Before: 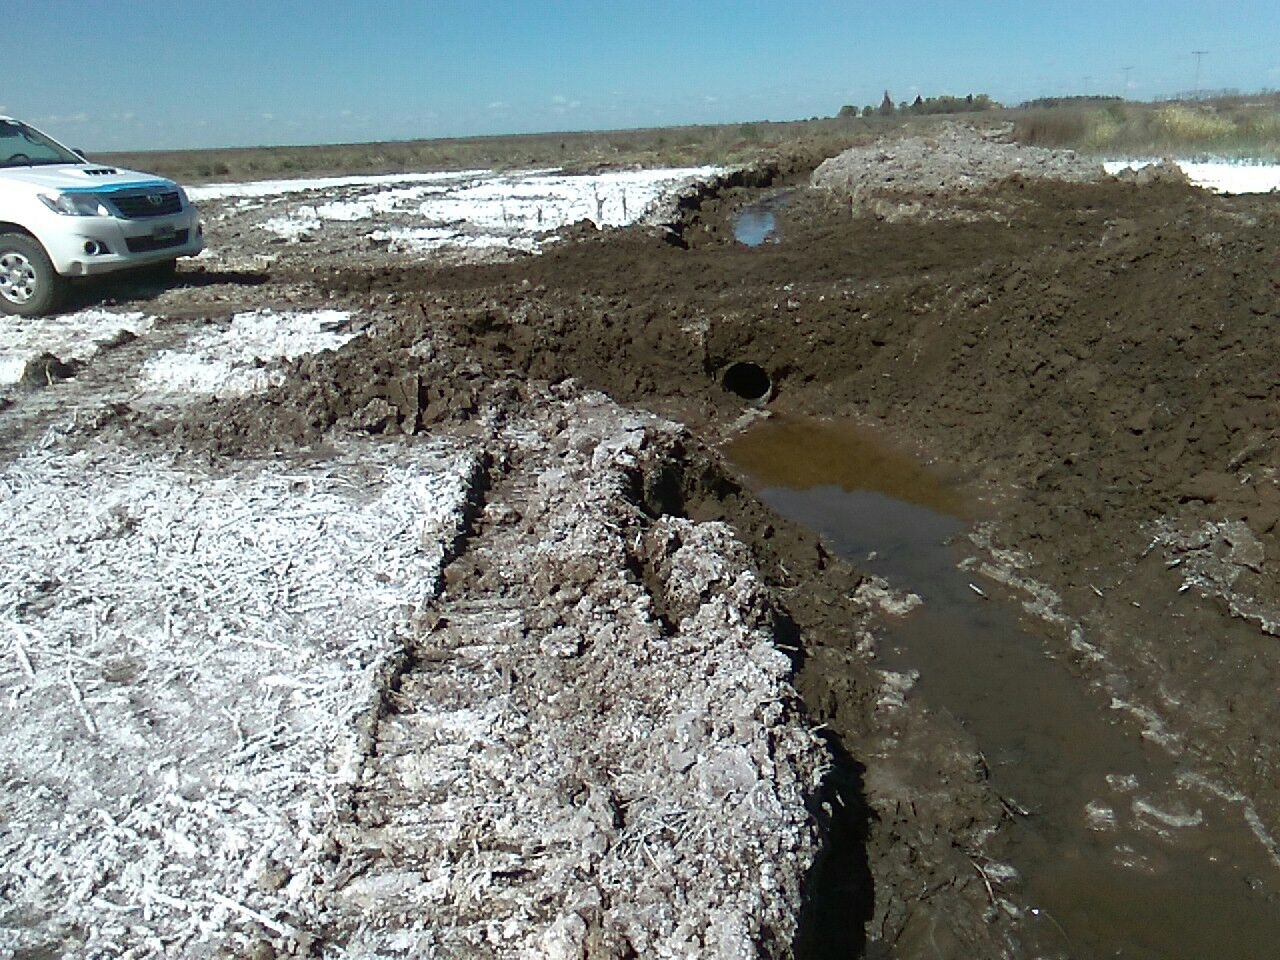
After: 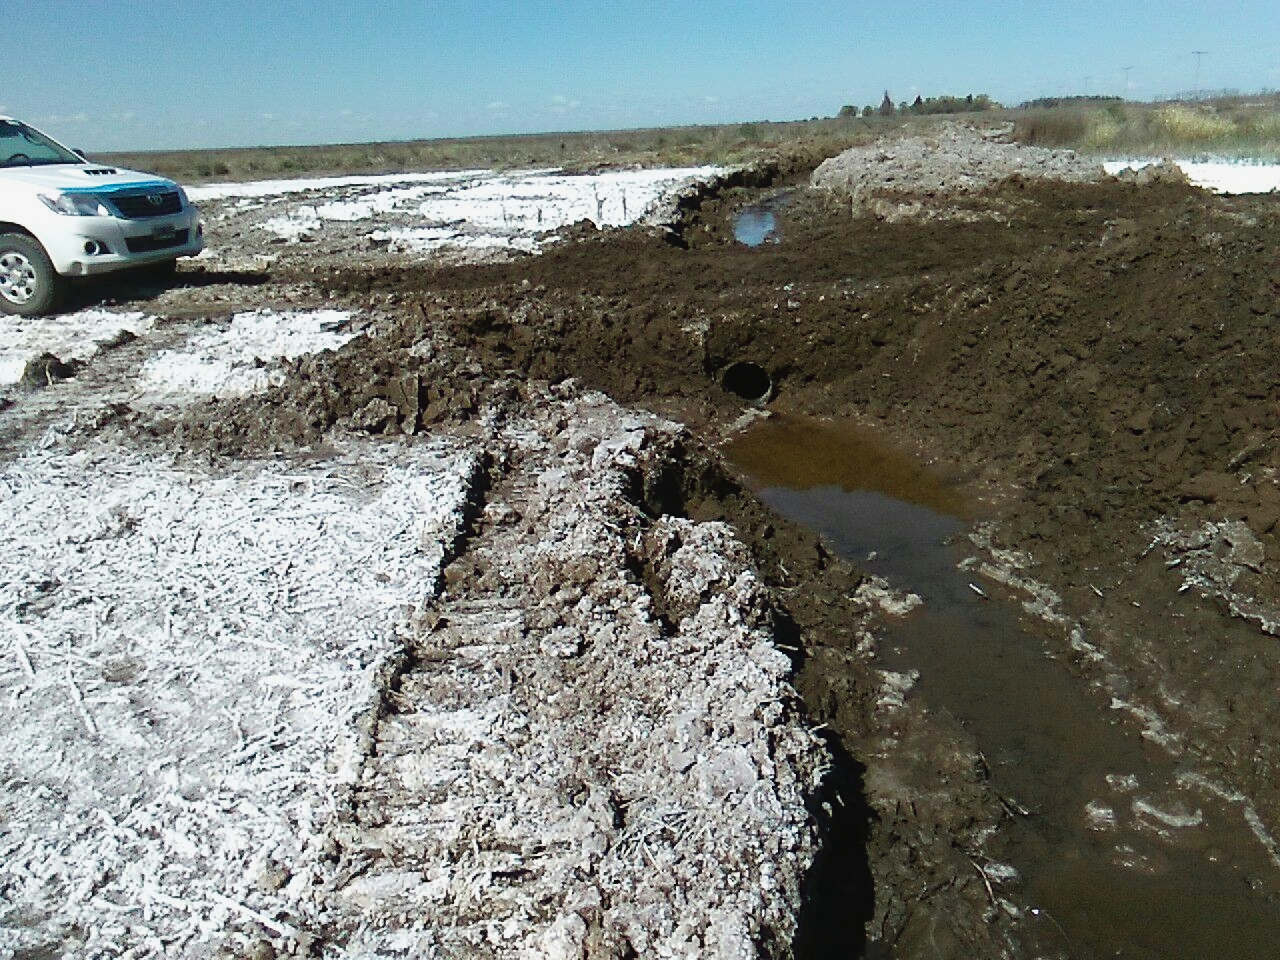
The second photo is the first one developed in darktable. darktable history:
tone curve: curves: ch0 [(0, 0.021) (0.049, 0.044) (0.158, 0.113) (0.351, 0.331) (0.485, 0.505) (0.656, 0.696) (0.868, 0.887) (1, 0.969)]; ch1 [(0, 0) (0.322, 0.328) (0.434, 0.438) (0.473, 0.477) (0.502, 0.503) (0.522, 0.526) (0.564, 0.591) (0.602, 0.632) (0.677, 0.701) (0.859, 0.885) (1, 1)]; ch2 [(0, 0) (0.33, 0.301) (0.452, 0.434) (0.502, 0.505) (0.535, 0.554) (0.565, 0.598) (0.618, 0.629) (1, 1)], preserve colors none
